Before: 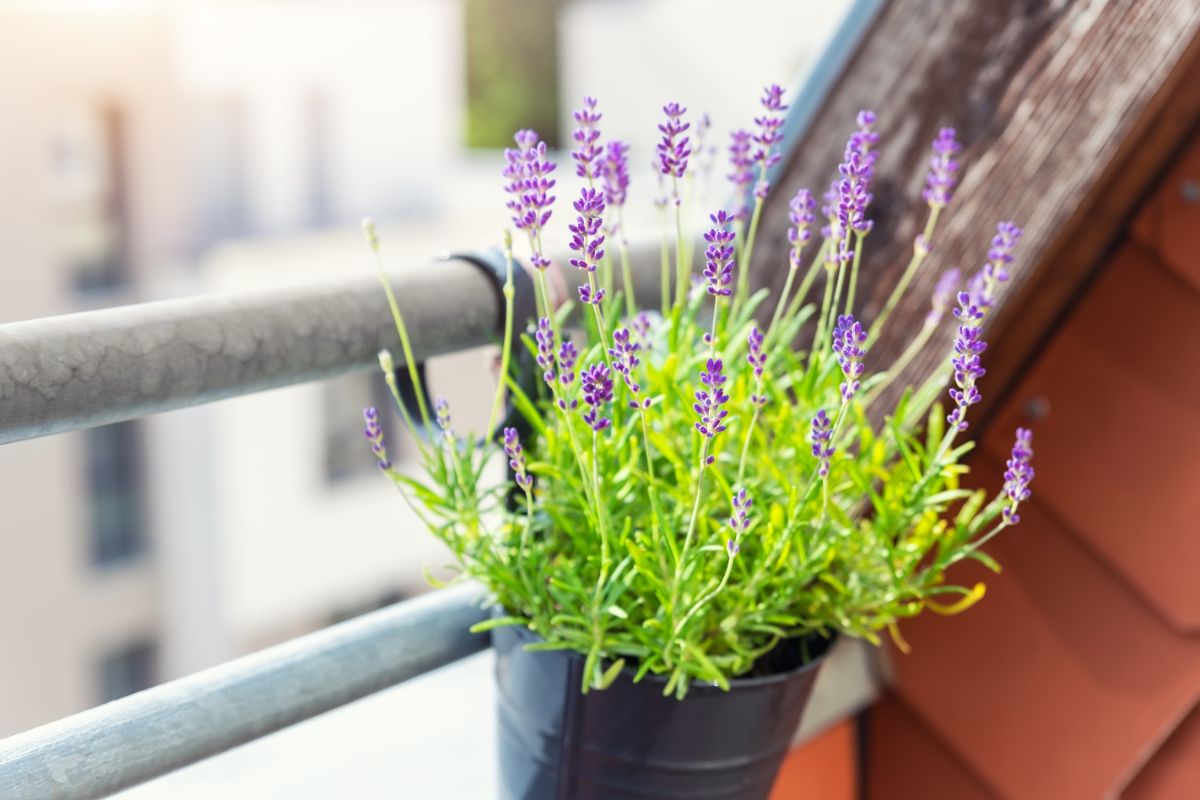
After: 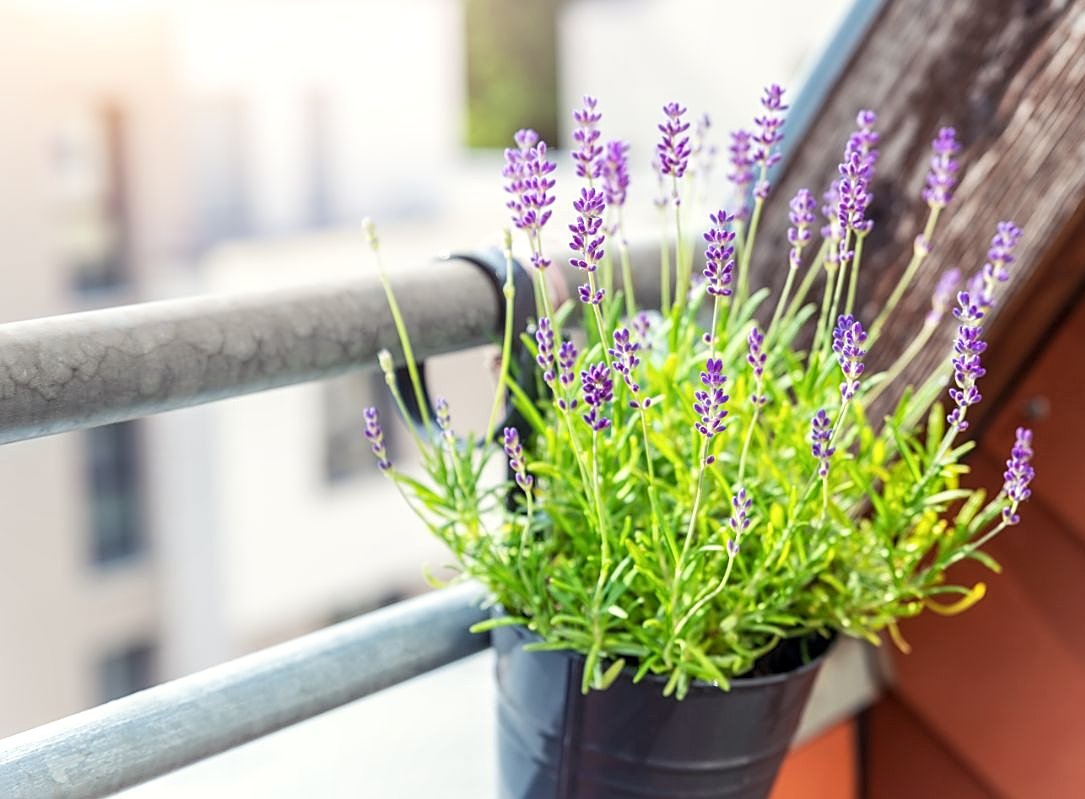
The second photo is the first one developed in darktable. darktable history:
crop: right 9.513%, bottom 0.029%
sharpen: on, module defaults
local contrast: on, module defaults
shadows and highlights: radius 93.33, shadows -15.31, white point adjustment 0.182, highlights 32.13, compress 48.41%, soften with gaussian
